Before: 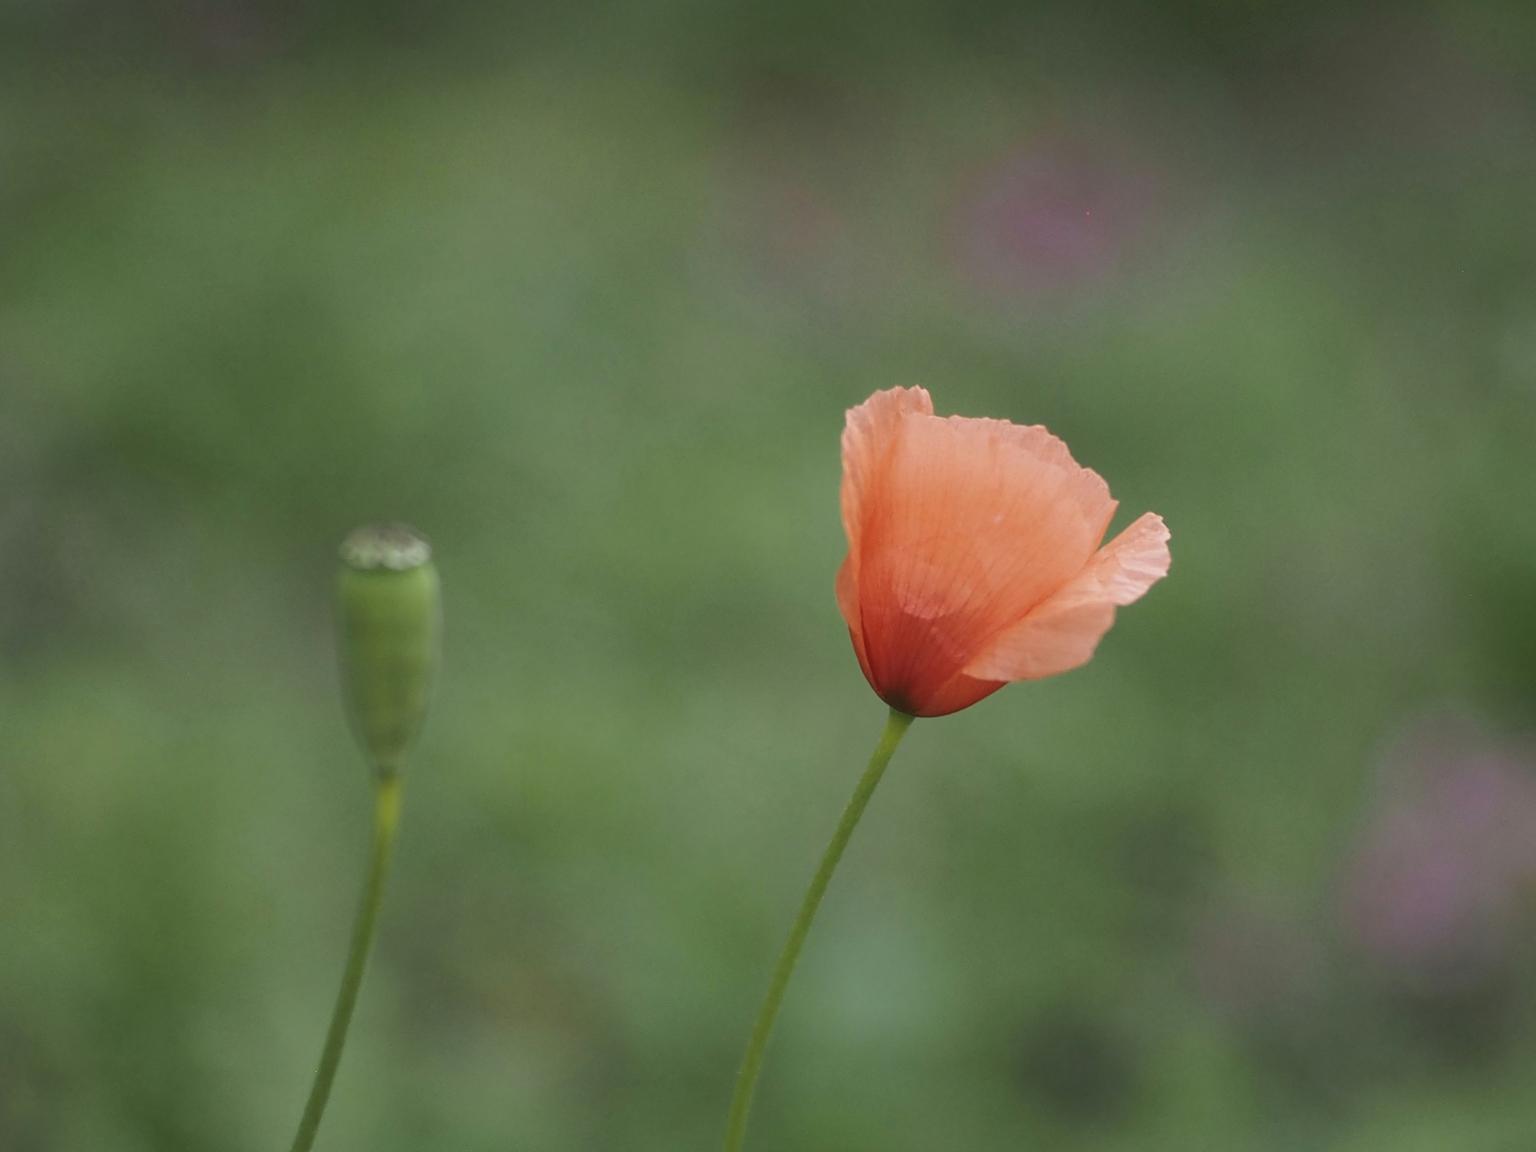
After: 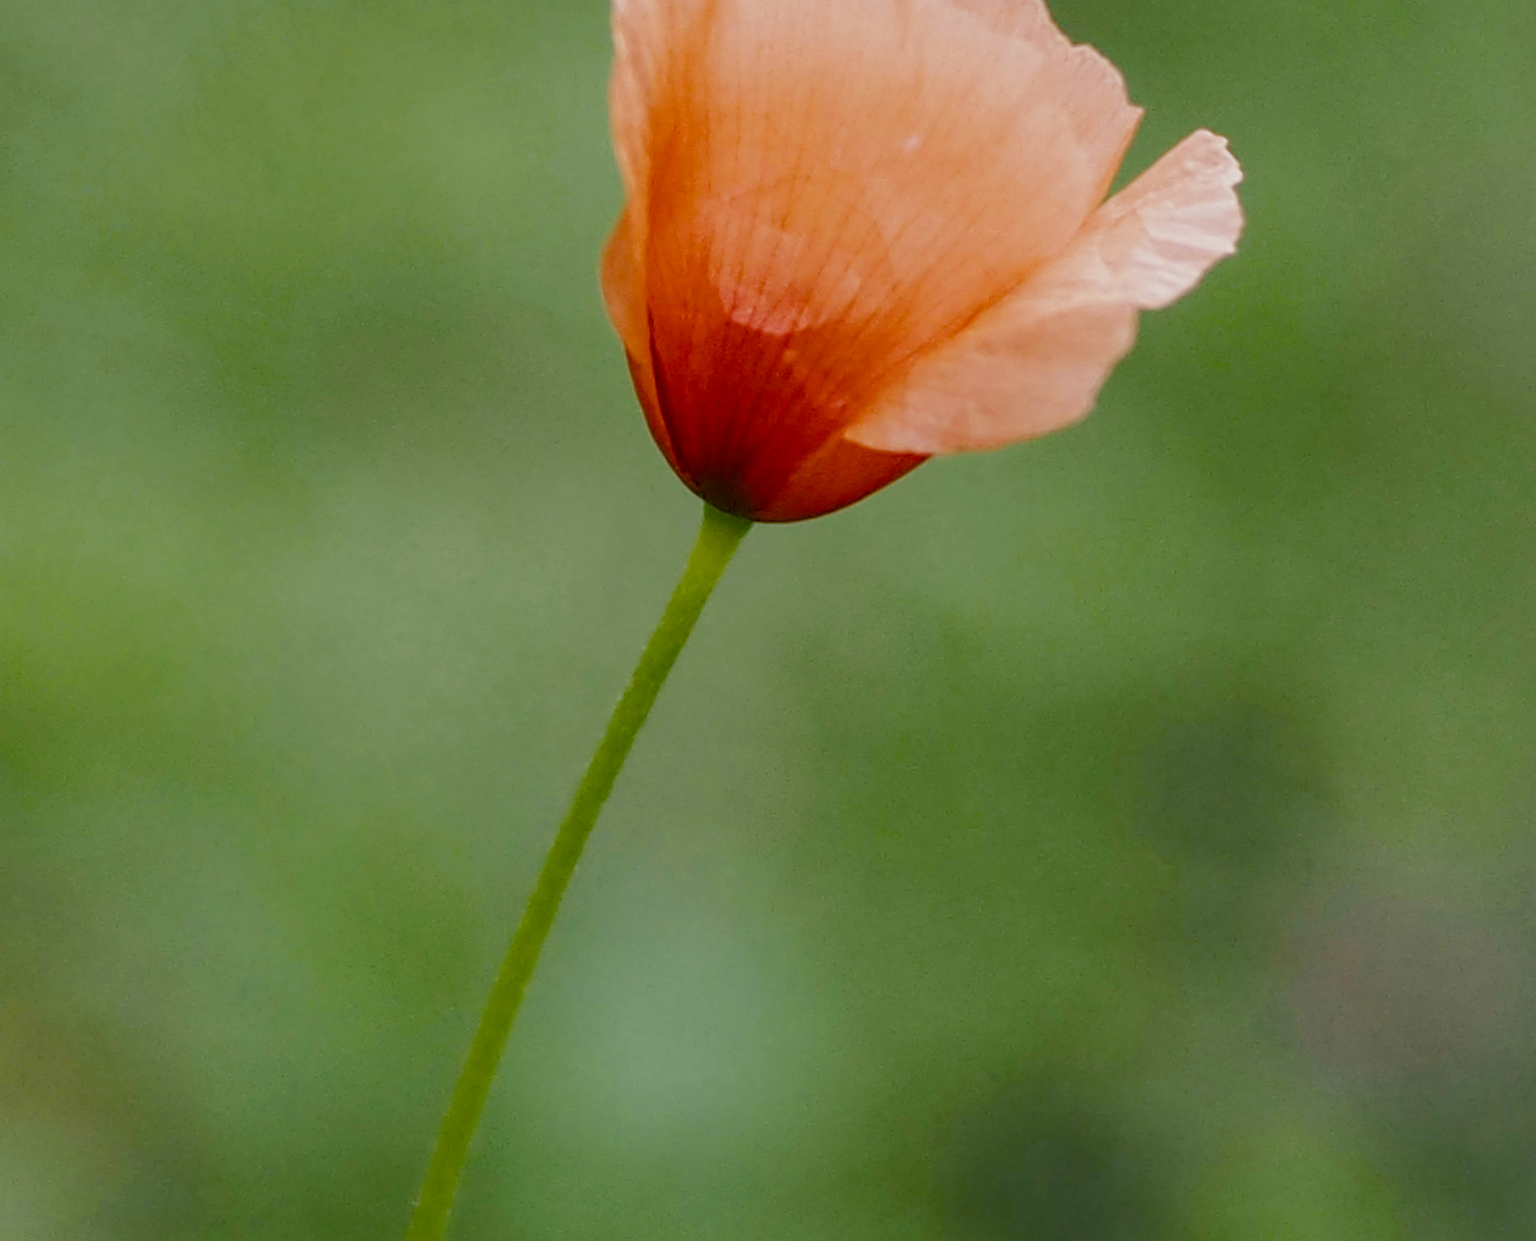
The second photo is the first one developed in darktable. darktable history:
color balance rgb: perceptual saturation grading › global saturation 20%, perceptual saturation grading › highlights -24.986%, perceptual saturation grading › shadows 50.301%, perceptual brilliance grading › highlights 8.637%, perceptual brilliance grading › mid-tones 4.017%, perceptual brilliance grading › shadows 2.258%, global vibrance 14.472%
local contrast: on, module defaults
filmic rgb: black relative exposure -8.02 EV, white relative exposure 4.06 EV, hardness 4.13, contrast 0.935, preserve chrominance no, color science v4 (2020), contrast in shadows soft
crop: left 34.004%, top 38.599%, right 13.768%, bottom 5.122%
